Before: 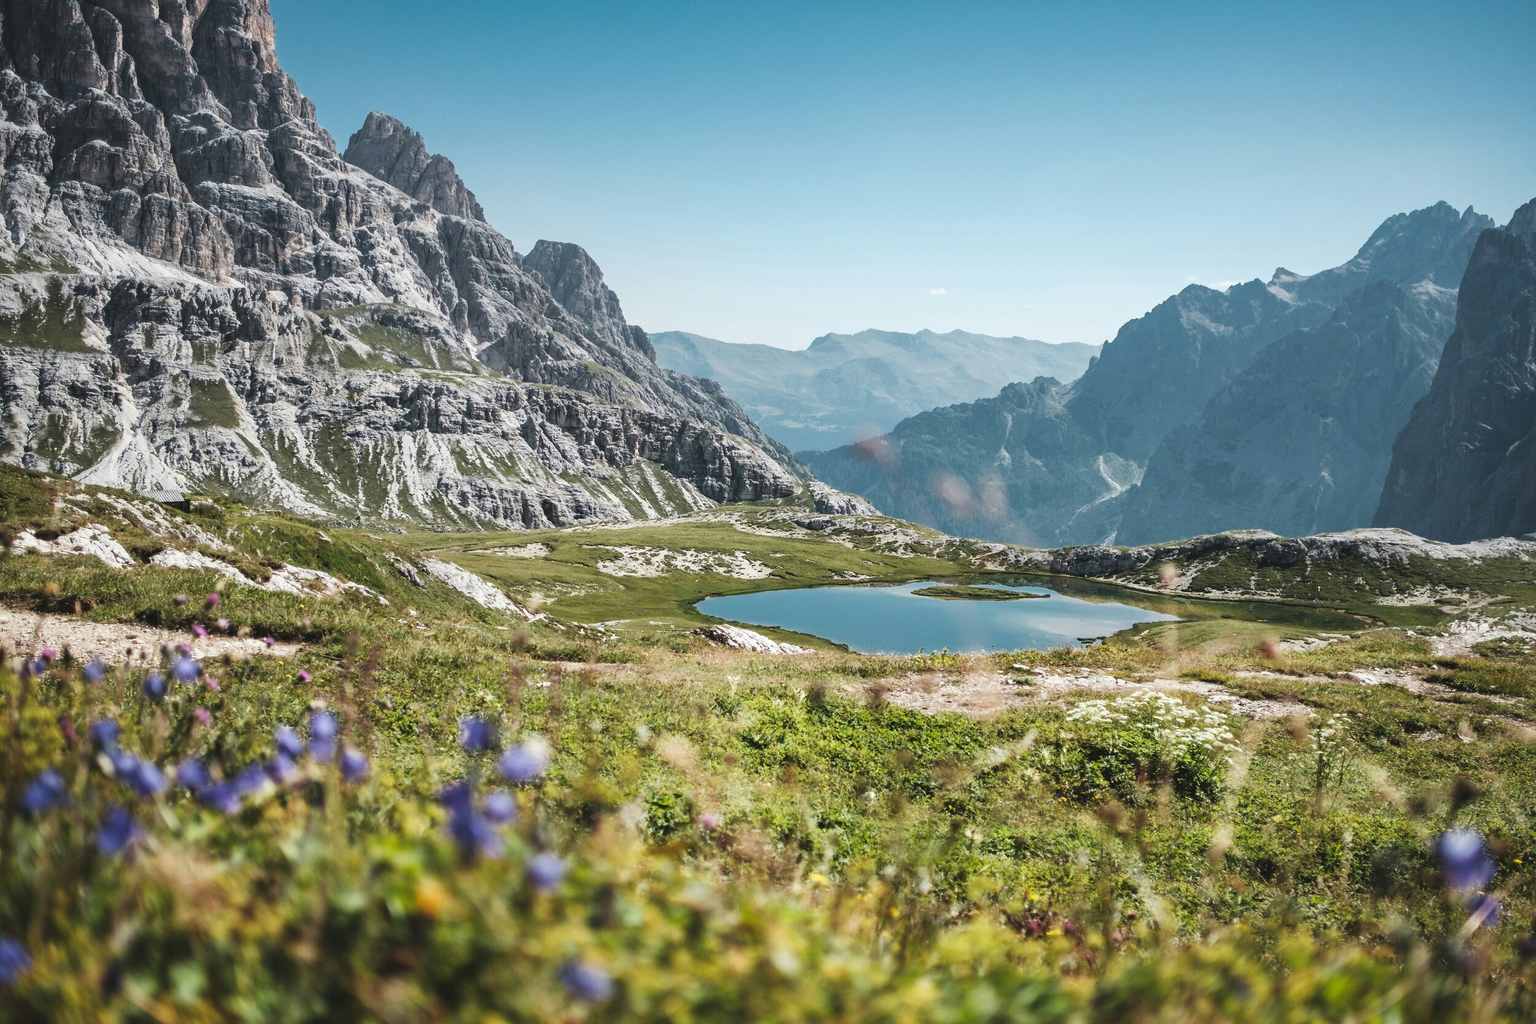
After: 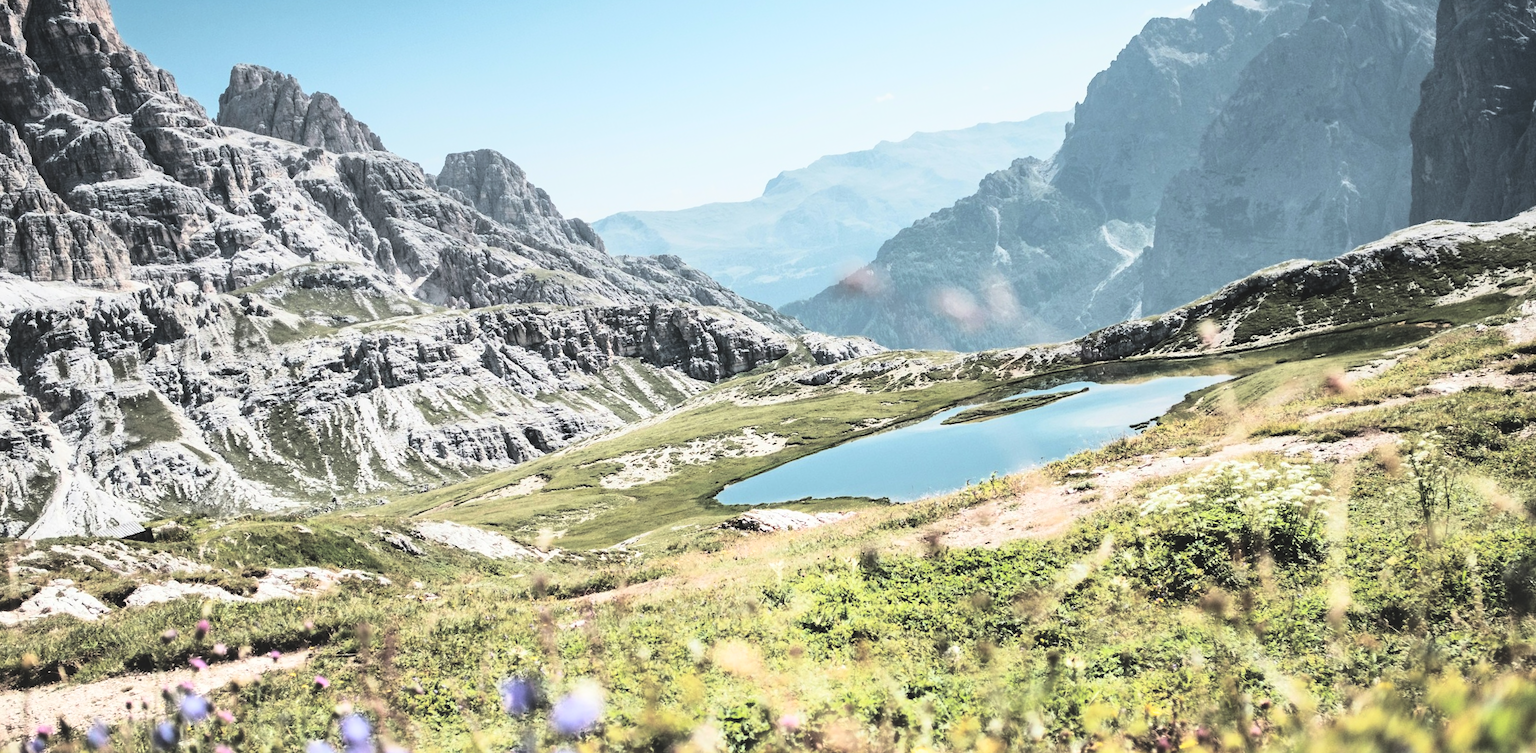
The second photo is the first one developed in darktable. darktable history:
tone equalizer: -8 EV -0.75 EV, -7 EV -0.7 EV, -6 EV -0.6 EV, -5 EV -0.4 EV, -3 EV 0.4 EV, -2 EV 0.6 EV, -1 EV 0.7 EV, +0 EV 0.75 EV, edges refinement/feathering 500, mask exposure compensation -1.57 EV, preserve details no
rotate and perspective: rotation -14.8°, crop left 0.1, crop right 0.903, crop top 0.25, crop bottom 0.748
graduated density: on, module defaults
tone curve: curves: ch0 [(0, 0) (0.003, 0.003) (0.011, 0.01) (0.025, 0.023) (0.044, 0.041) (0.069, 0.064) (0.1, 0.094) (0.136, 0.143) (0.177, 0.205) (0.224, 0.281) (0.277, 0.367) (0.335, 0.457) (0.399, 0.542) (0.468, 0.629) (0.543, 0.711) (0.623, 0.788) (0.709, 0.863) (0.801, 0.912) (0.898, 0.955) (1, 1)], color space Lab, independent channels, preserve colors none
color balance: input saturation 99%
exposure: black level correction -0.025, exposure -0.117 EV, compensate highlight preservation false
filmic rgb: black relative exposure -9.5 EV, white relative exposure 3.02 EV, hardness 6.12
